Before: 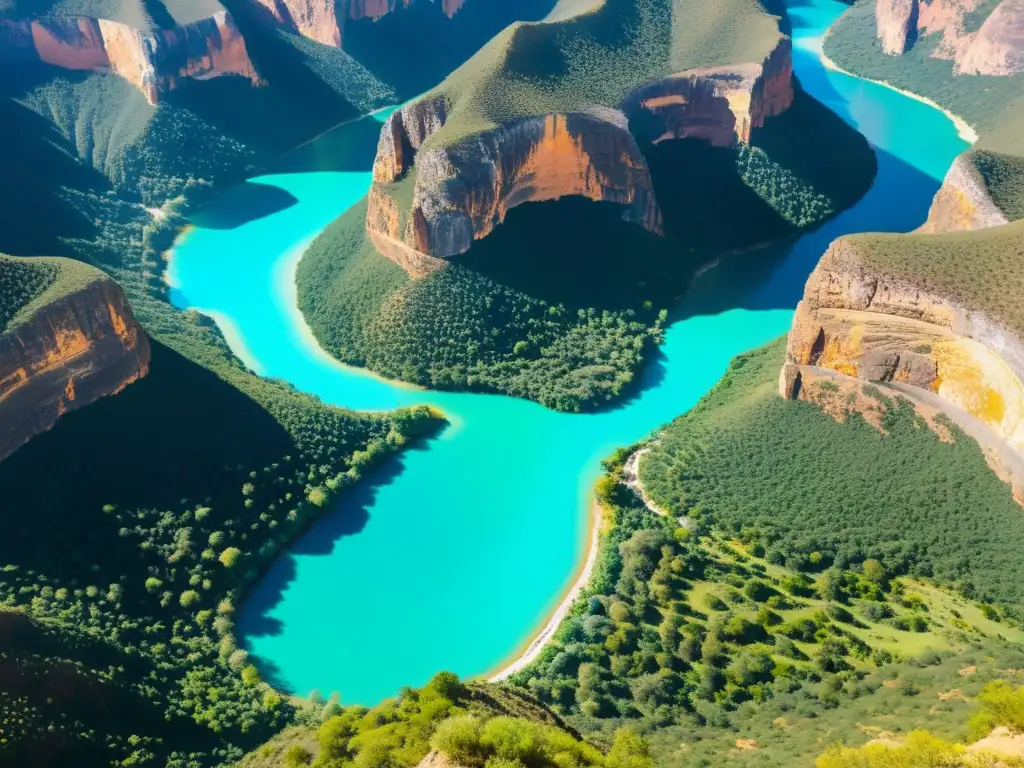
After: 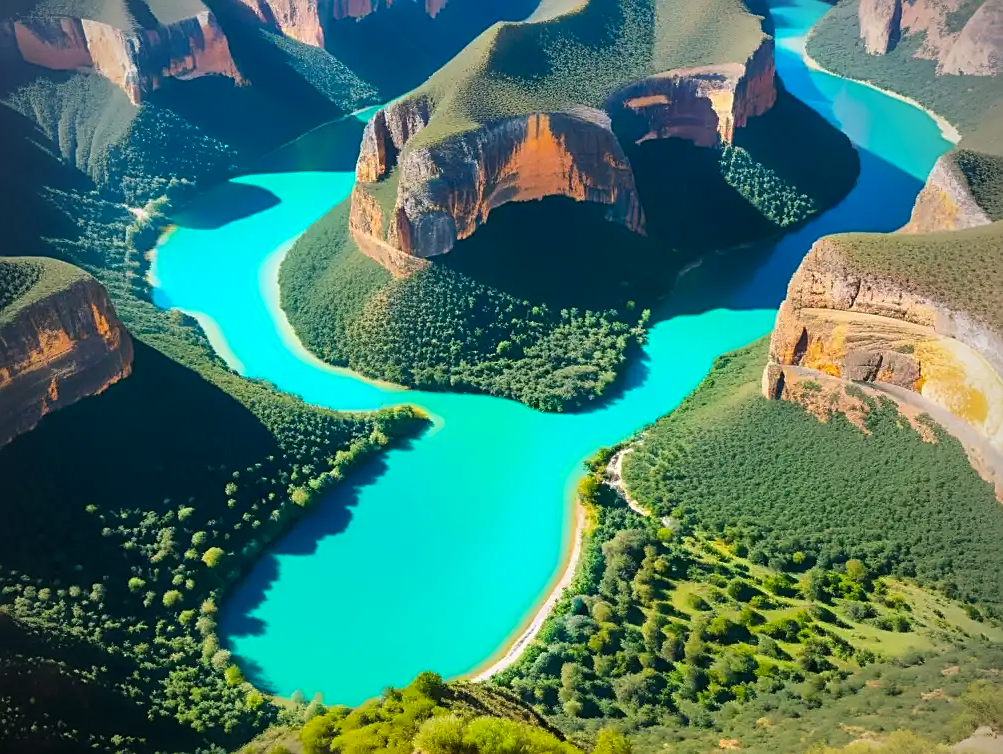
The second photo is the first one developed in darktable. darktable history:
vignetting: on, module defaults
contrast brightness saturation: contrast 0.038, saturation 0.158
crop: left 1.701%, right 0.275%, bottom 1.769%
sharpen: on, module defaults
